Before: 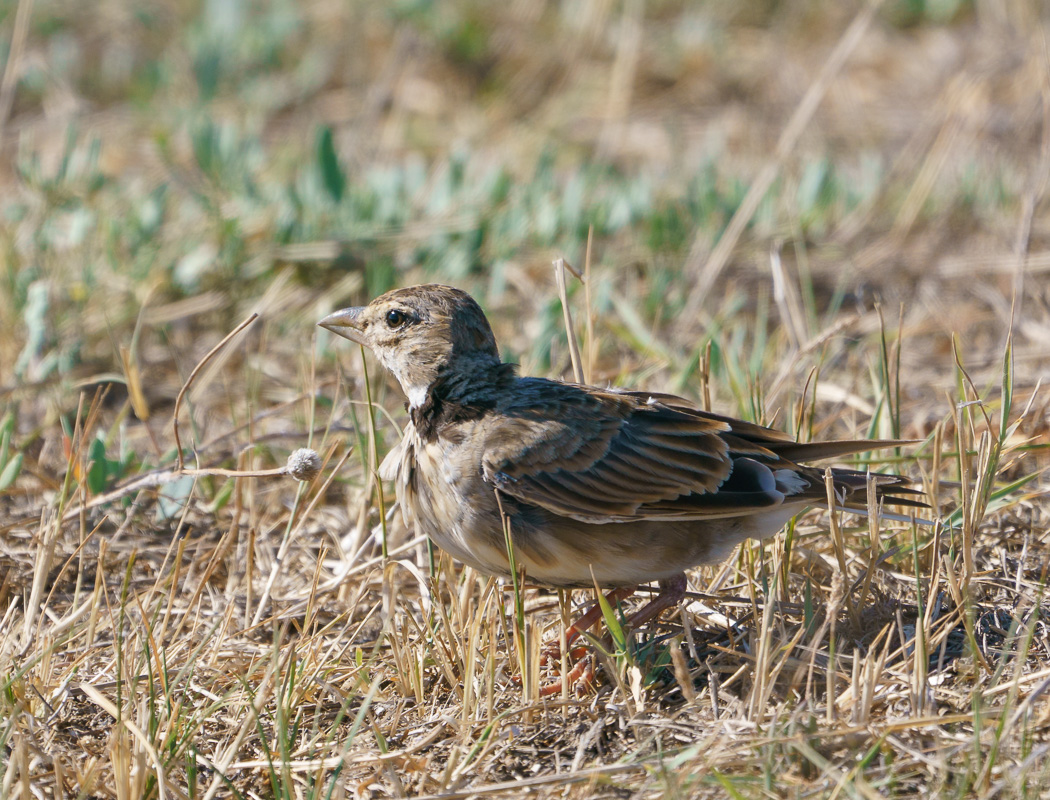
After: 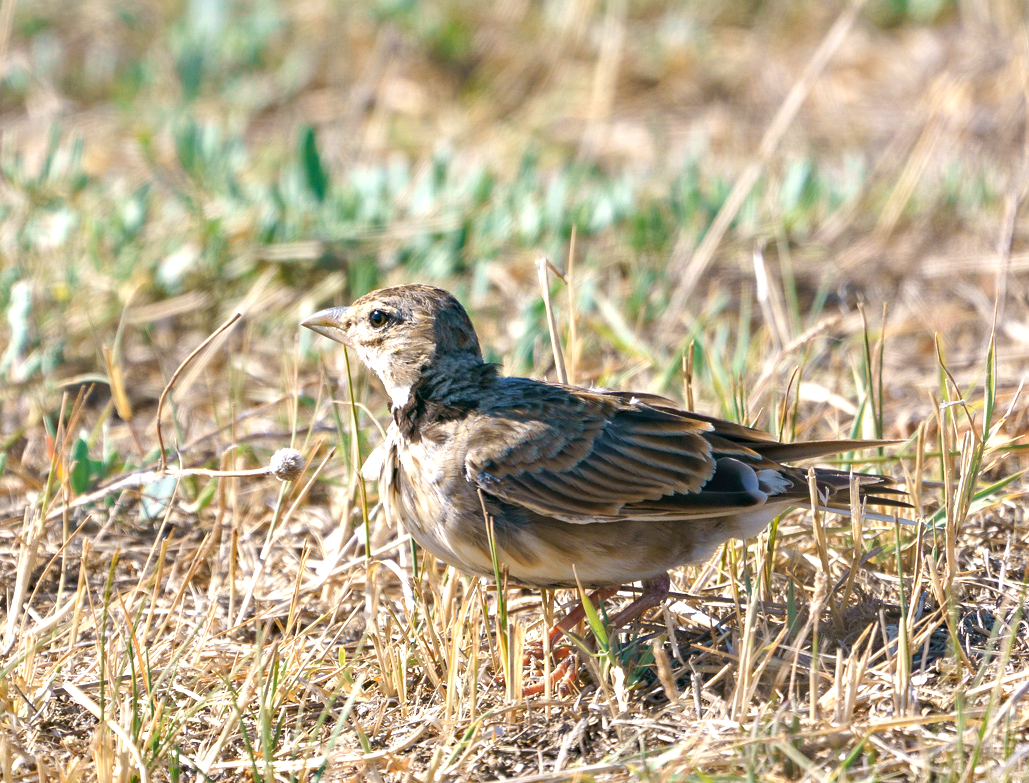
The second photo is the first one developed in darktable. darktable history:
haze removal: compatibility mode true, adaptive false
exposure: exposure 0.75 EV, compensate highlight preservation false
crop: left 1.694%, right 0.278%, bottom 2.052%
tone equalizer: edges refinement/feathering 500, mask exposure compensation -1.57 EV, preserve details no
